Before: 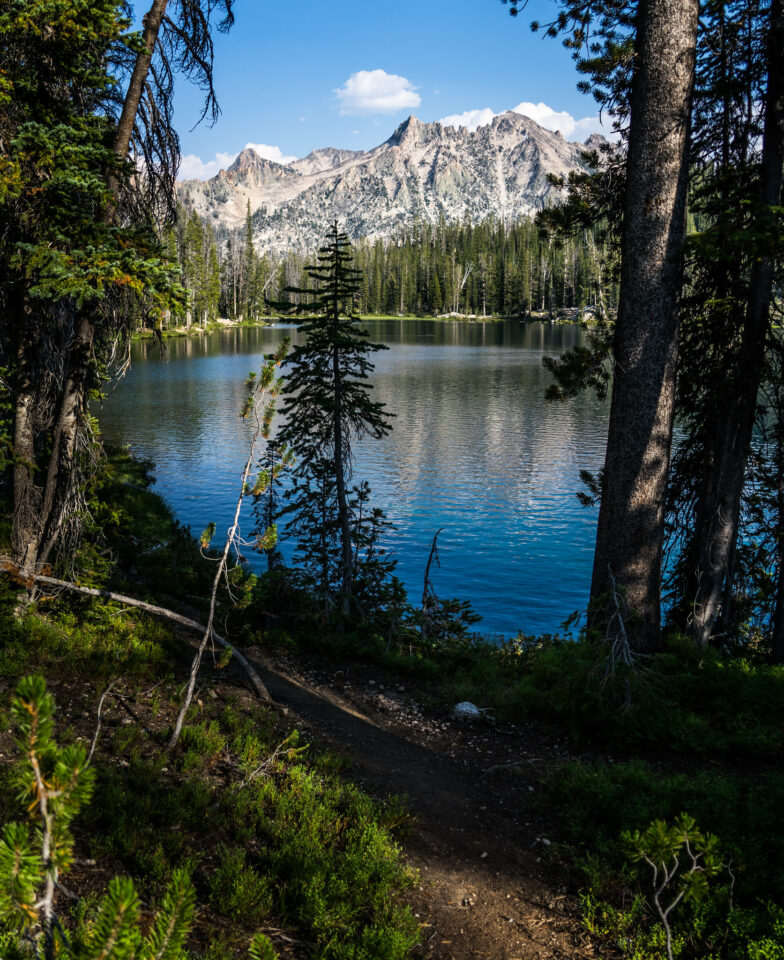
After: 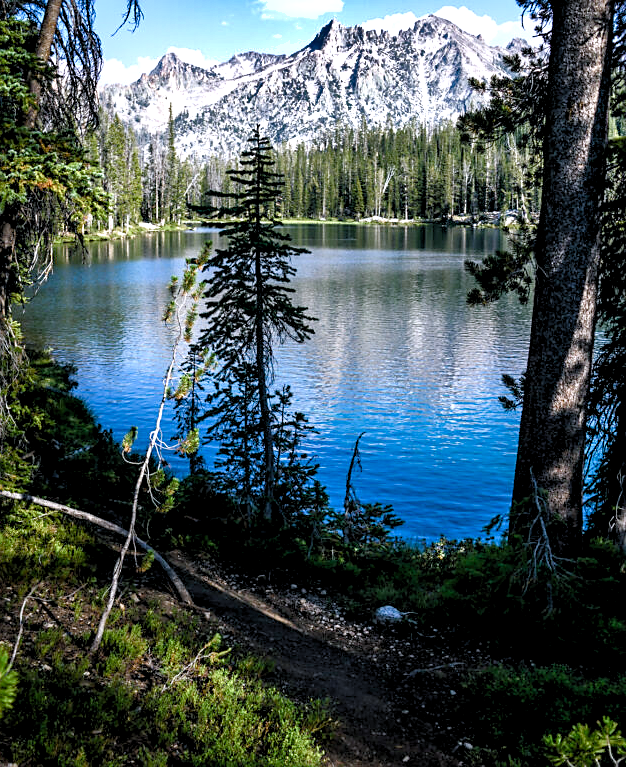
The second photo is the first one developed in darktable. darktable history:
shadows and highlights: shadows 19.13, highlights -83.41, soften with gaussian
crop and rotate: left 10.071%, top 10.071%, right 10.02%, bottom 10.02%
rgb levels: levels [[0.01, 0.419, 0.839], [0, 0.5, 1], [0, 0.5, 1]]
color balance rgb: shadows lift › chroma 1%, shadows lift › hue 113°, highlights gain › chroma 0.2%, highlights gain › hue 333°, perceptual saturation grading › global saturation 20%, perceptual saturation grading › highlights -50%, perceptual saturation grading › shadows 25%, contrast -10%
exposure: black level correction 0, exposure 0.7 EV, compensate exposure bias true, compensate highlight preservation false
contrast brightness saturation: saturation -0.05
sharpen: radius 1.864, amount 0.398, threshold 1.271
color calibration: illuminant as shot in camera, x 0.37, y 0.382, temperature 4313.32 K
